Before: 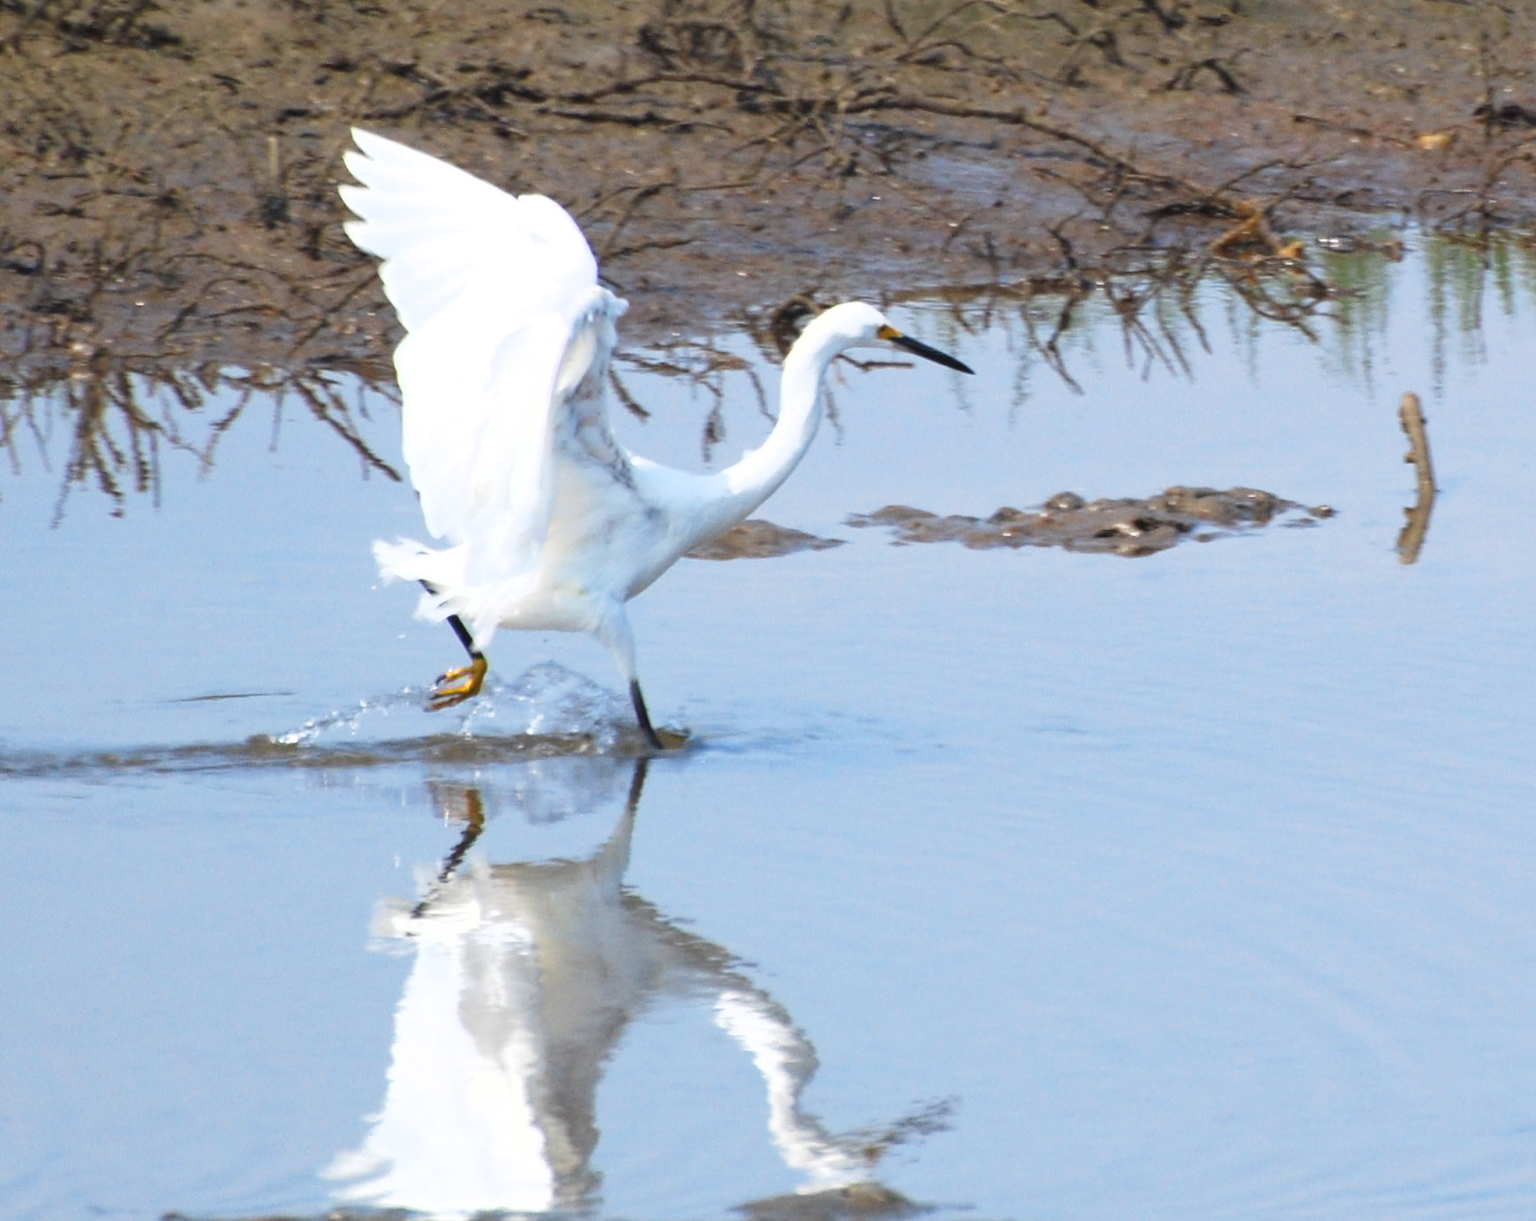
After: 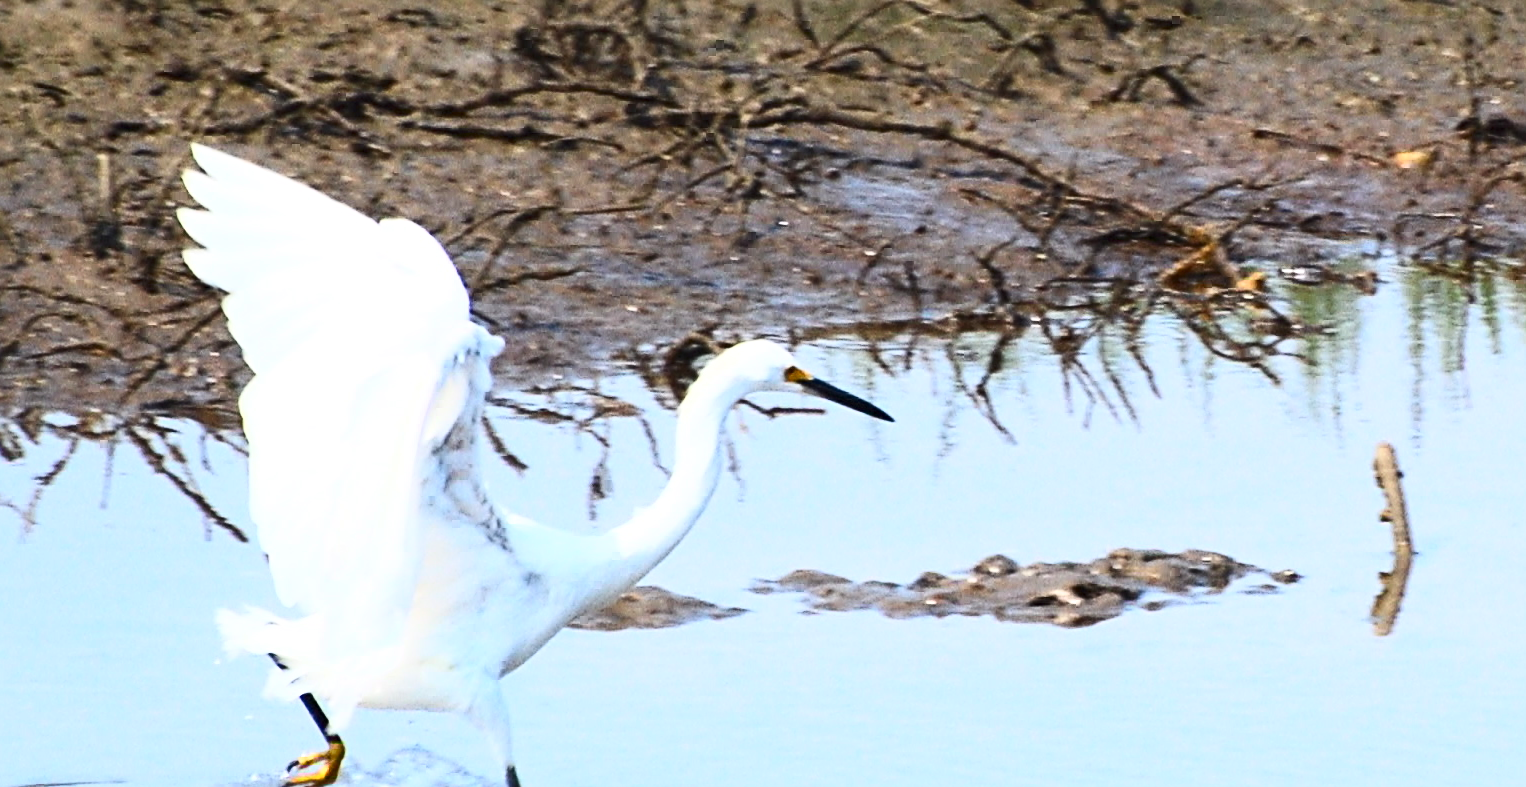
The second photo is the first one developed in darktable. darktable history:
contrast brightness saturation: contrast 0.4, brightness 0.1, saturation 0.21
crop and rotate: left 11.812%, bottom 42.776%
sharpen: radius 3.119
